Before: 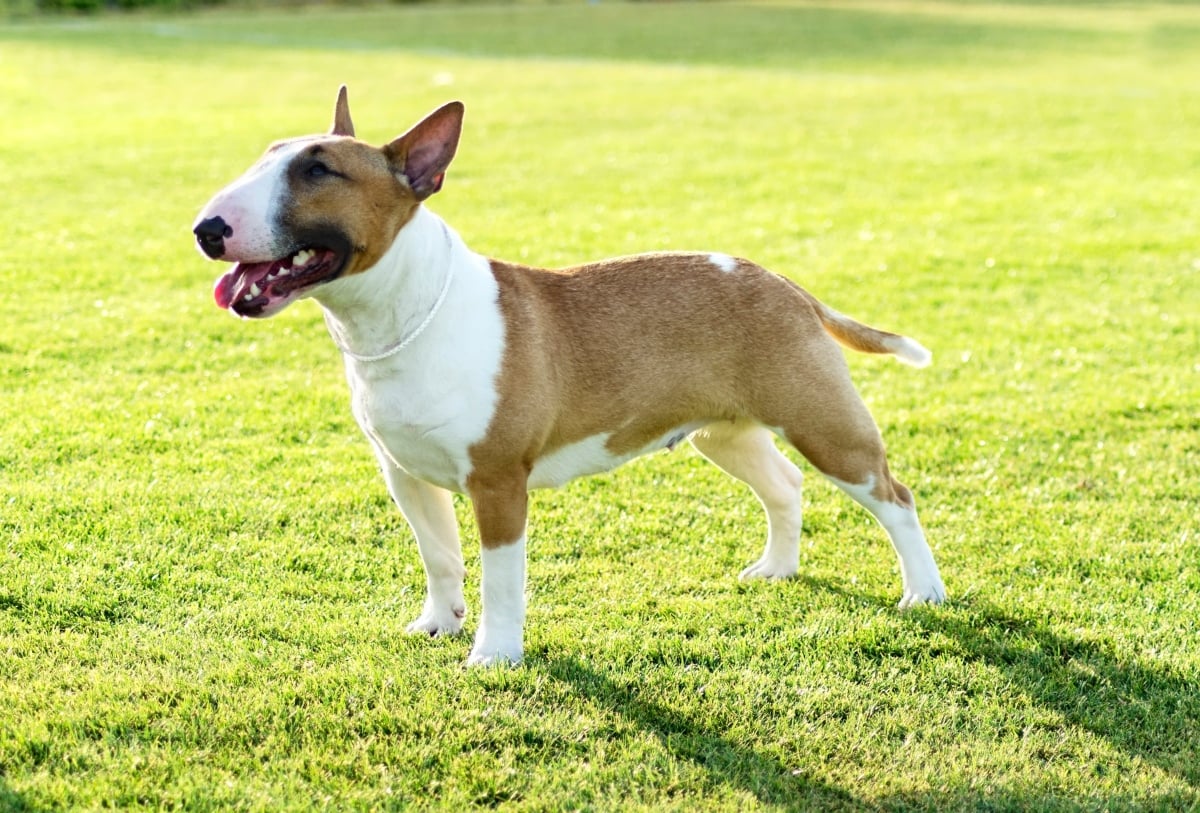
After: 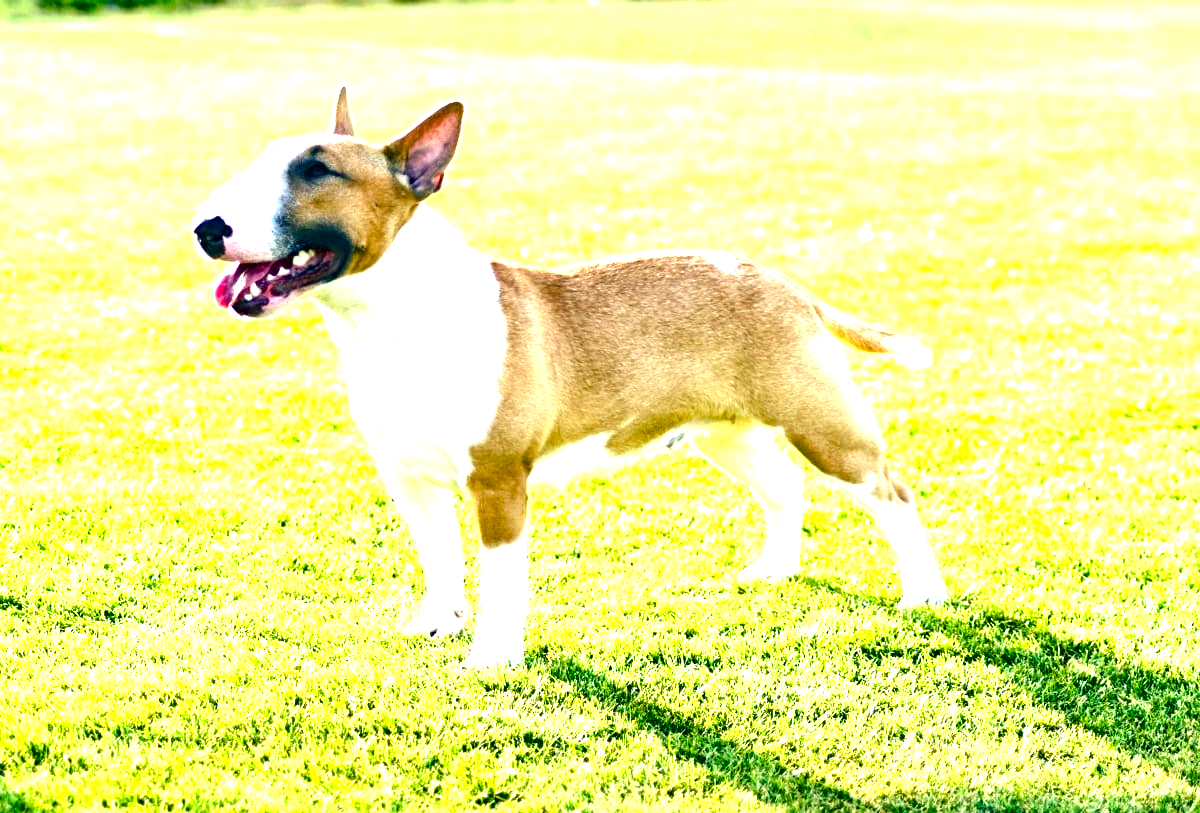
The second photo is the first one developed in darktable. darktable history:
exposure: black level correction 0, exposure 1.329 EV, compensate highlight preservation false
color balance rgb: shadows lift › luminance -28.612%, shadows lift › chroma 10.333%, shadows lift › hue 231.9°, perceptual saturation grading › global saturation 34.844%, perceptual saturation grading › highlights -29.962%, perceptual saturation grading › shadows 35.584%, perceptual brilliance grading › global brilliance -4.483%, perceptual brilliance grading › highlights 23.77%, perceptual brilliance grading › mid-tones 7.503%, perceptual brilliance grading › shadows -5.014%, global vibrance -1.375%, saturation formula JzAzBz (2021)
